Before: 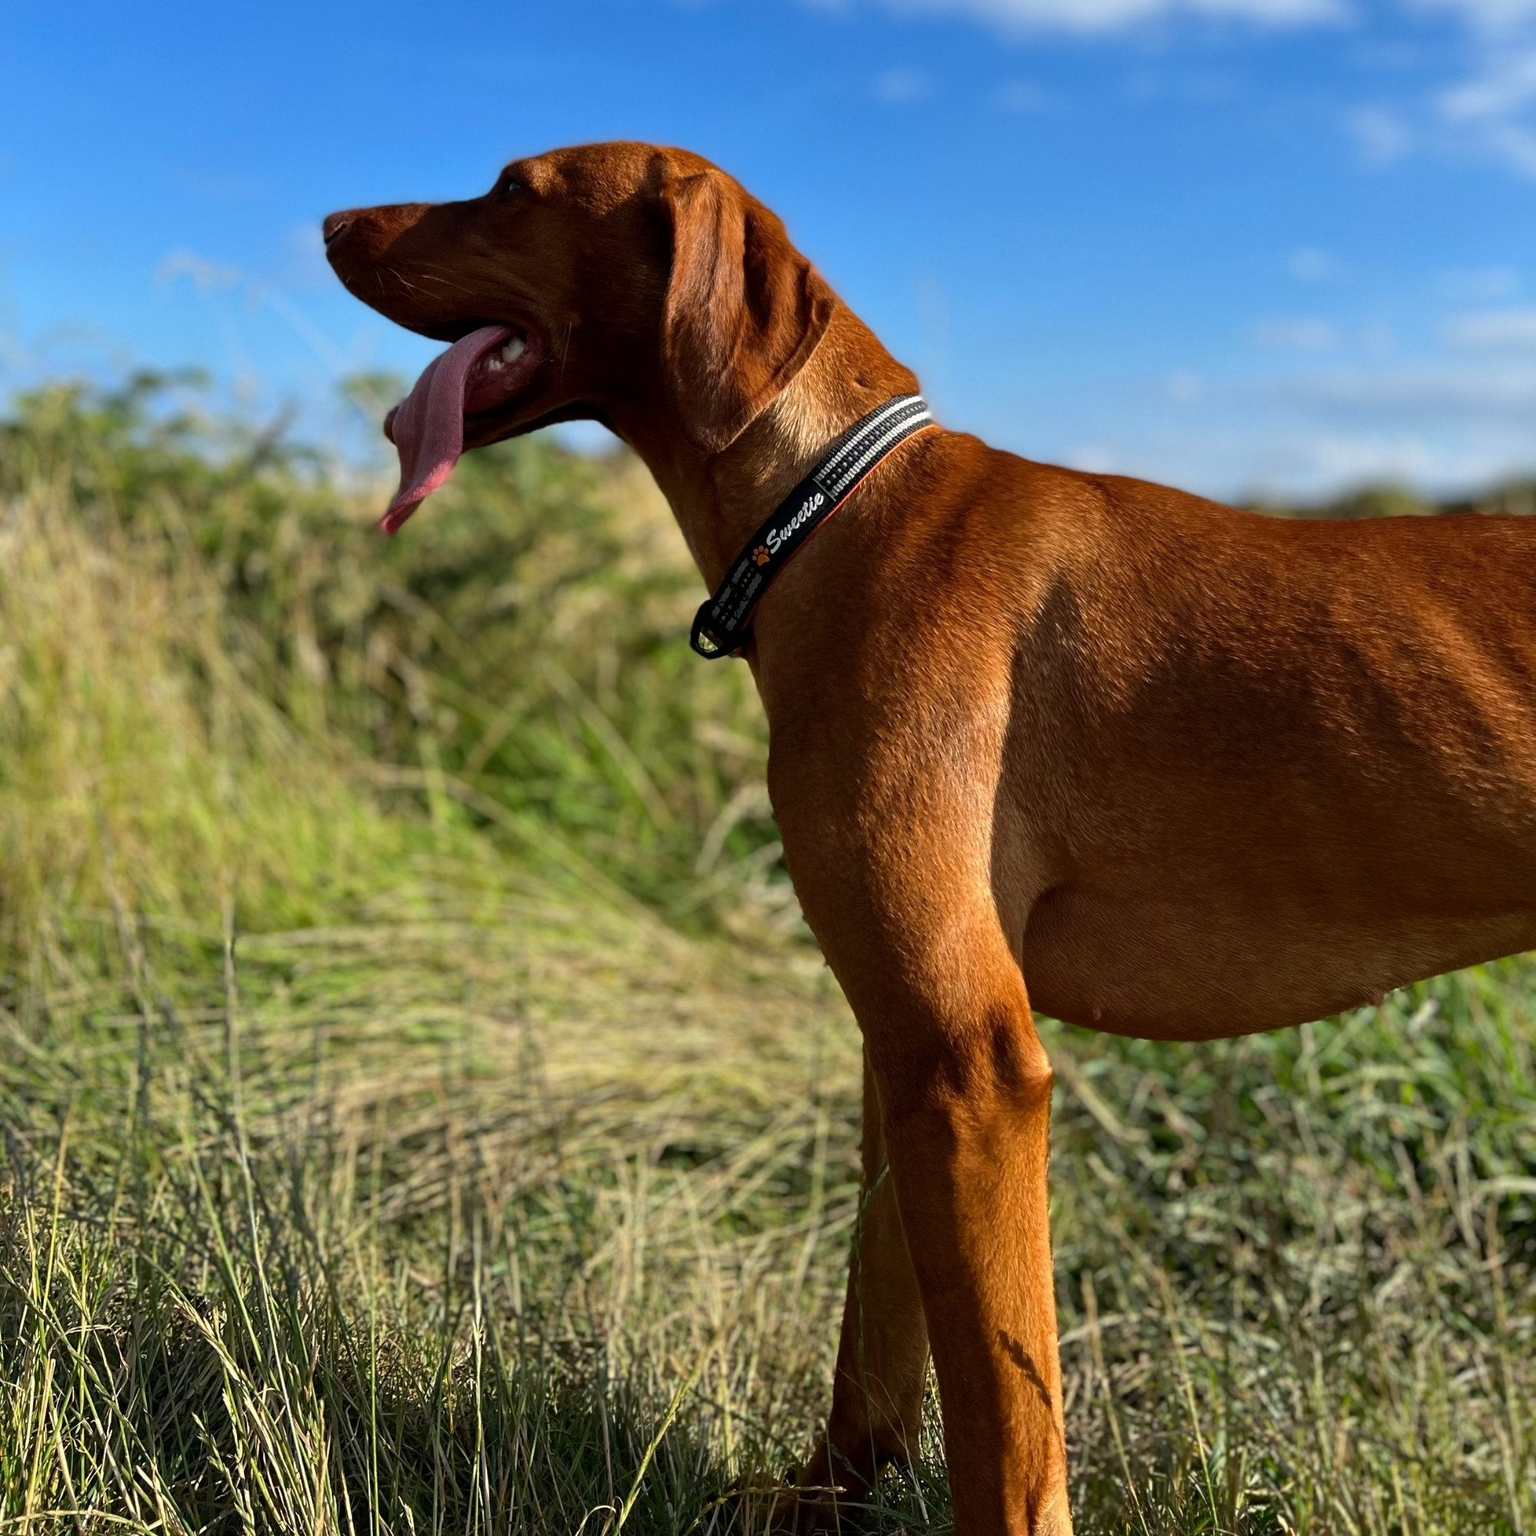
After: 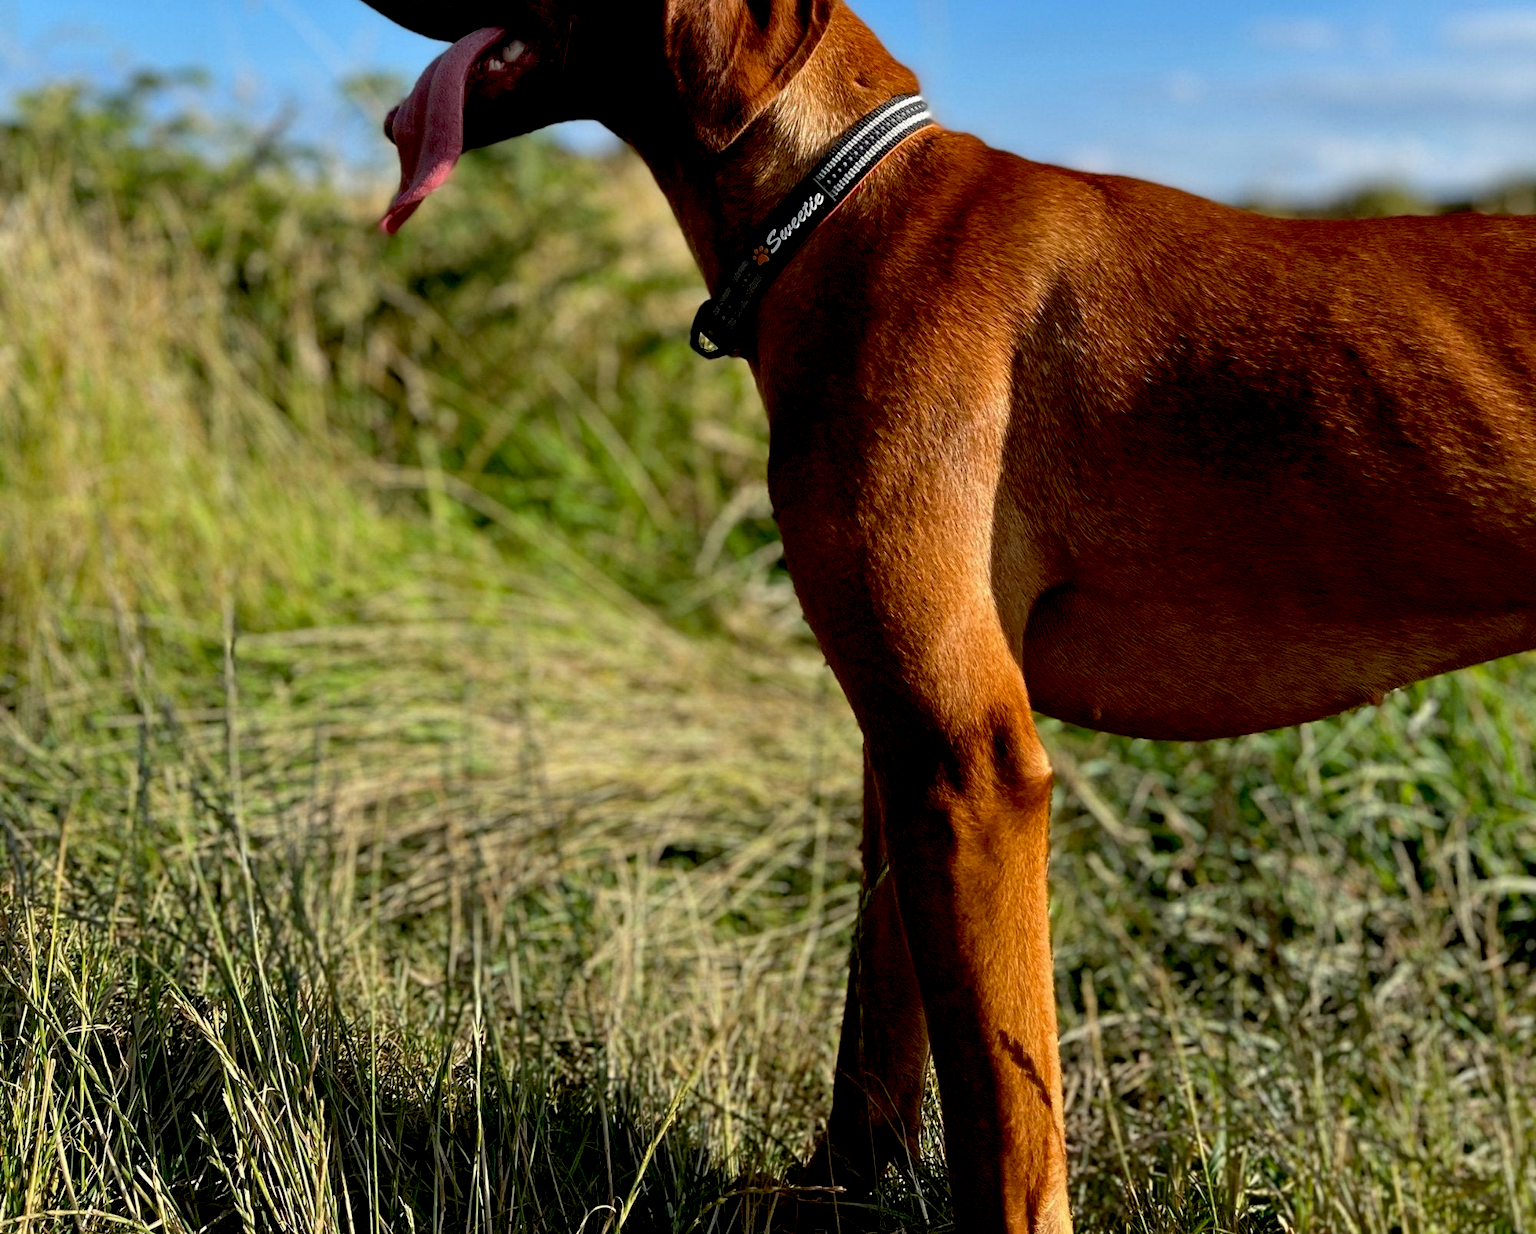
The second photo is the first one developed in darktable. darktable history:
crop and rotate: top 19.585%
exposure: black level correction 0.017, exposure -0.006 EV, compensate exposure bias true, compensate highlight preservation false
